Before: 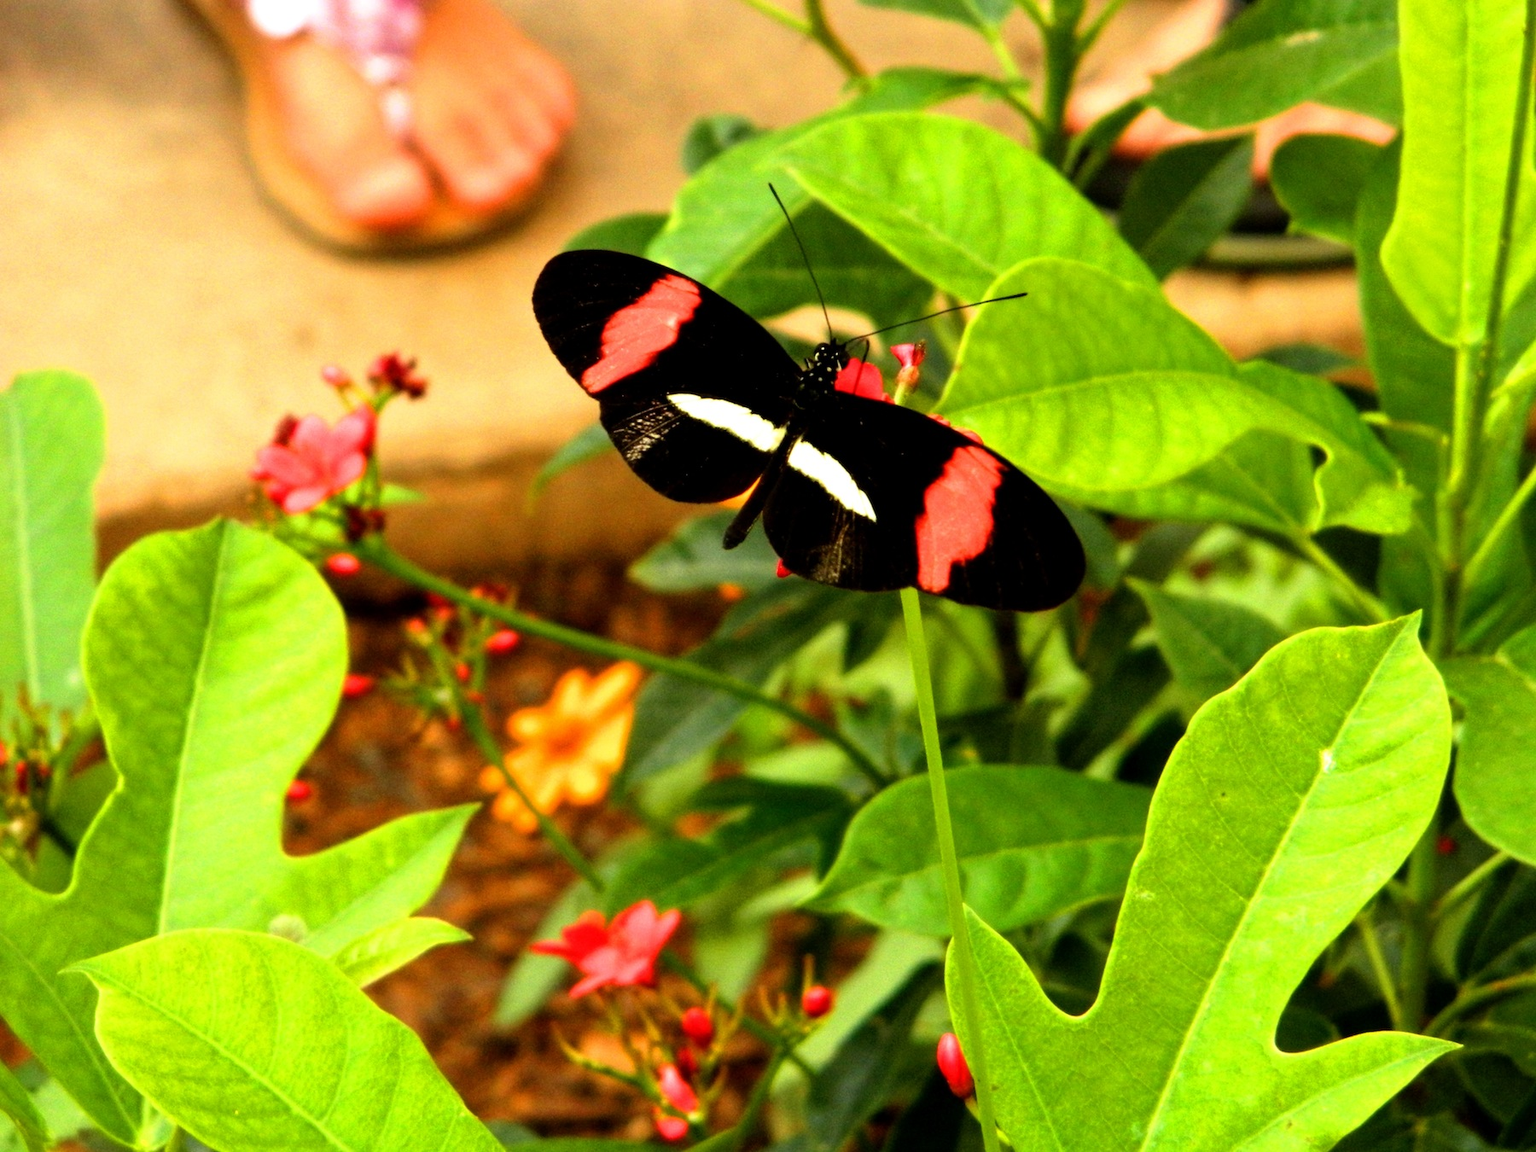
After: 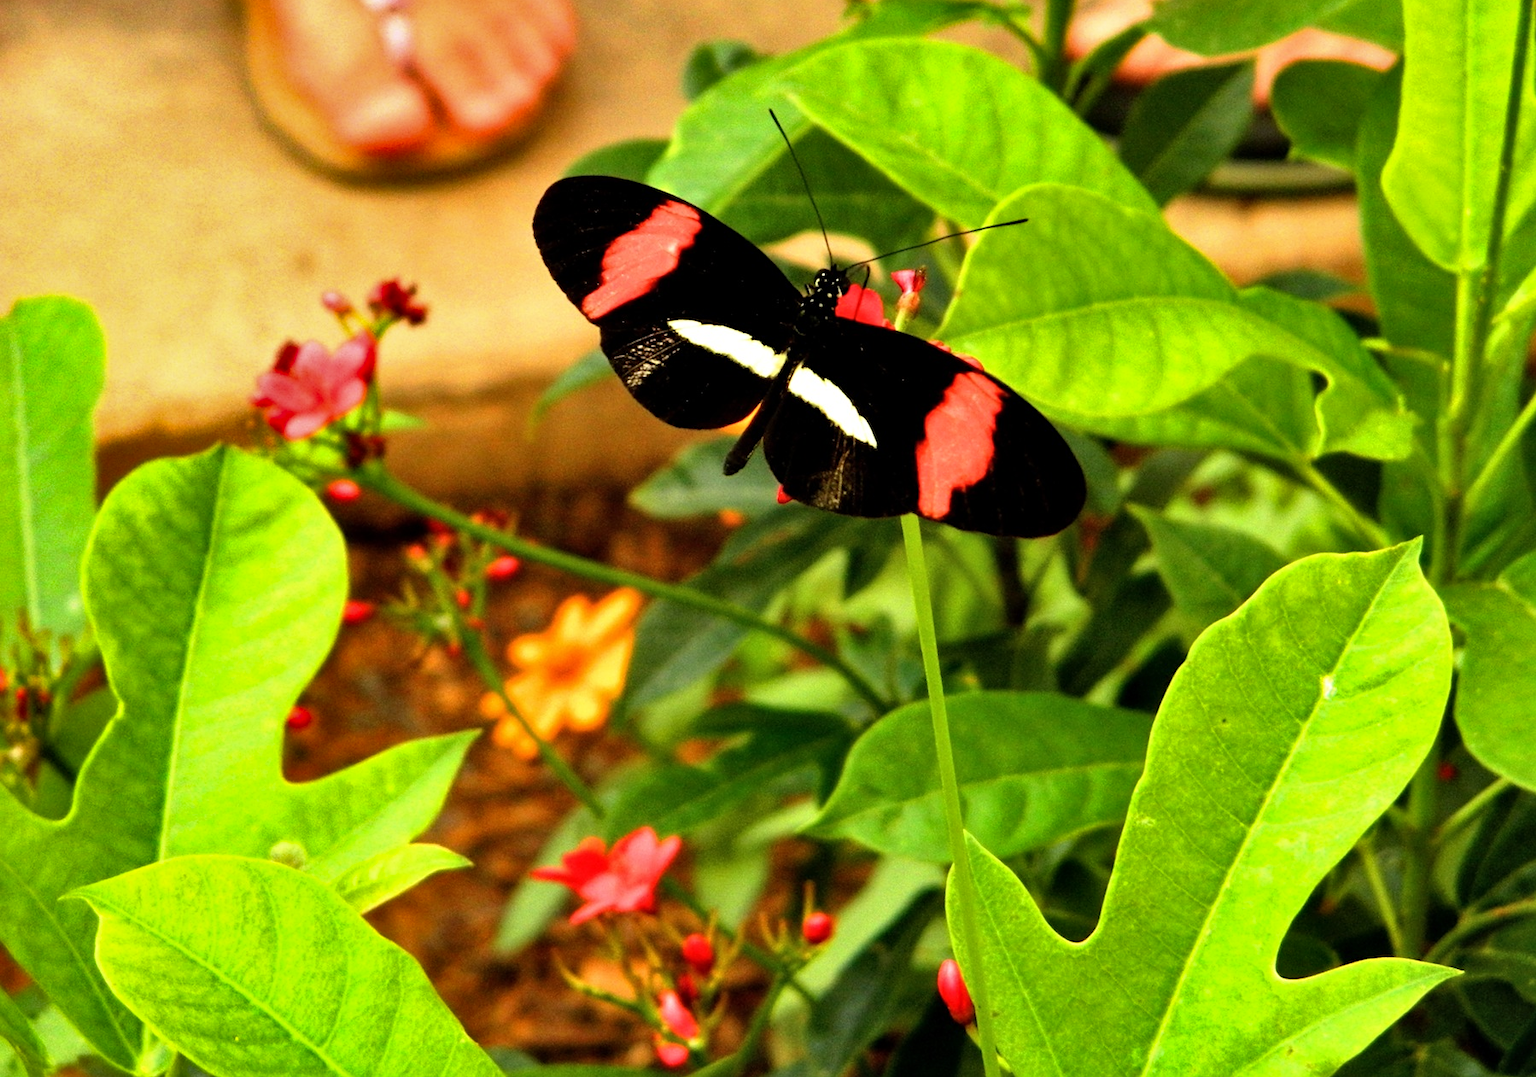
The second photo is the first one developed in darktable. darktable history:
crop and rotate: top 6.49%
shadows and highlights: shadows 40.11, highlights -52.46, shadows color adjustment 98%, highlights color adjustment 58.81%, low approximation 0.01, soften with gaussian
sharpen: amount 0.209
